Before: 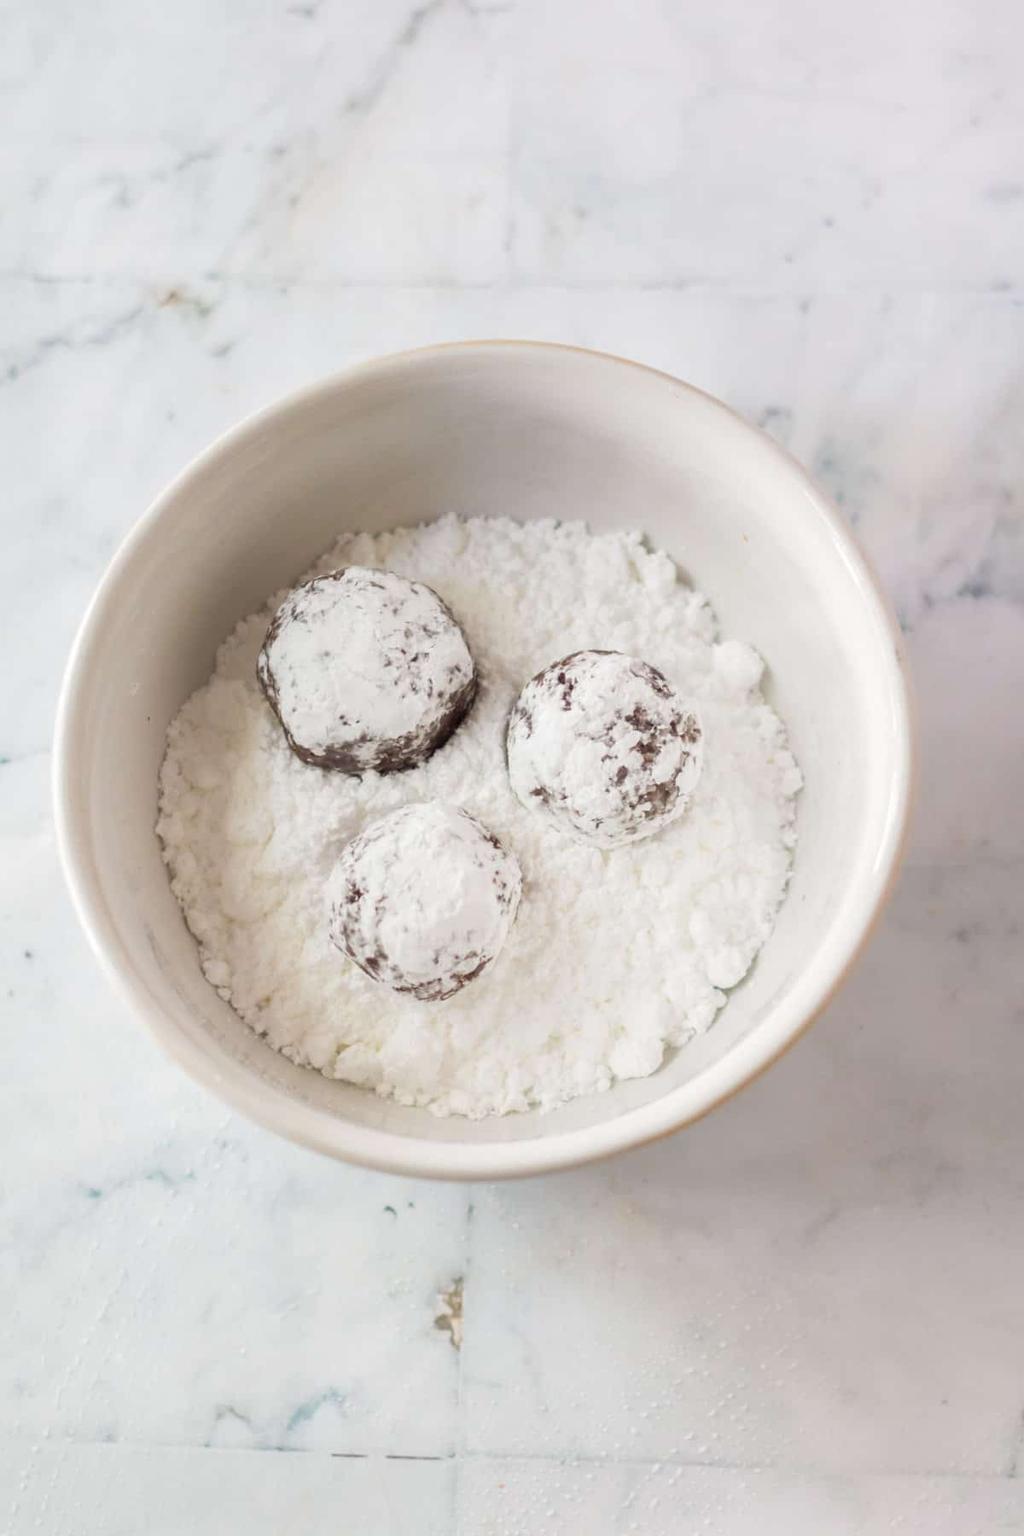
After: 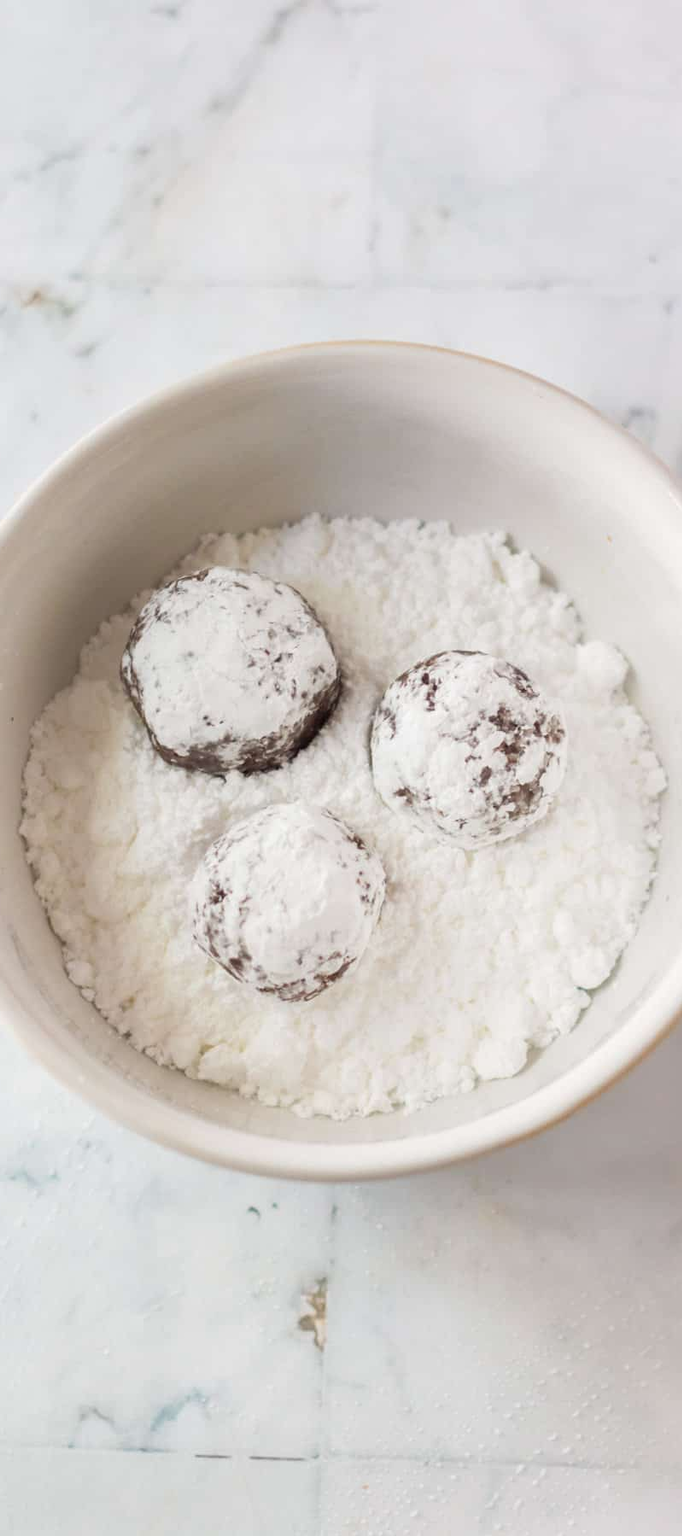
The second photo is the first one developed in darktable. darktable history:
crop and rotate: left 13.409%, right 19.924%
